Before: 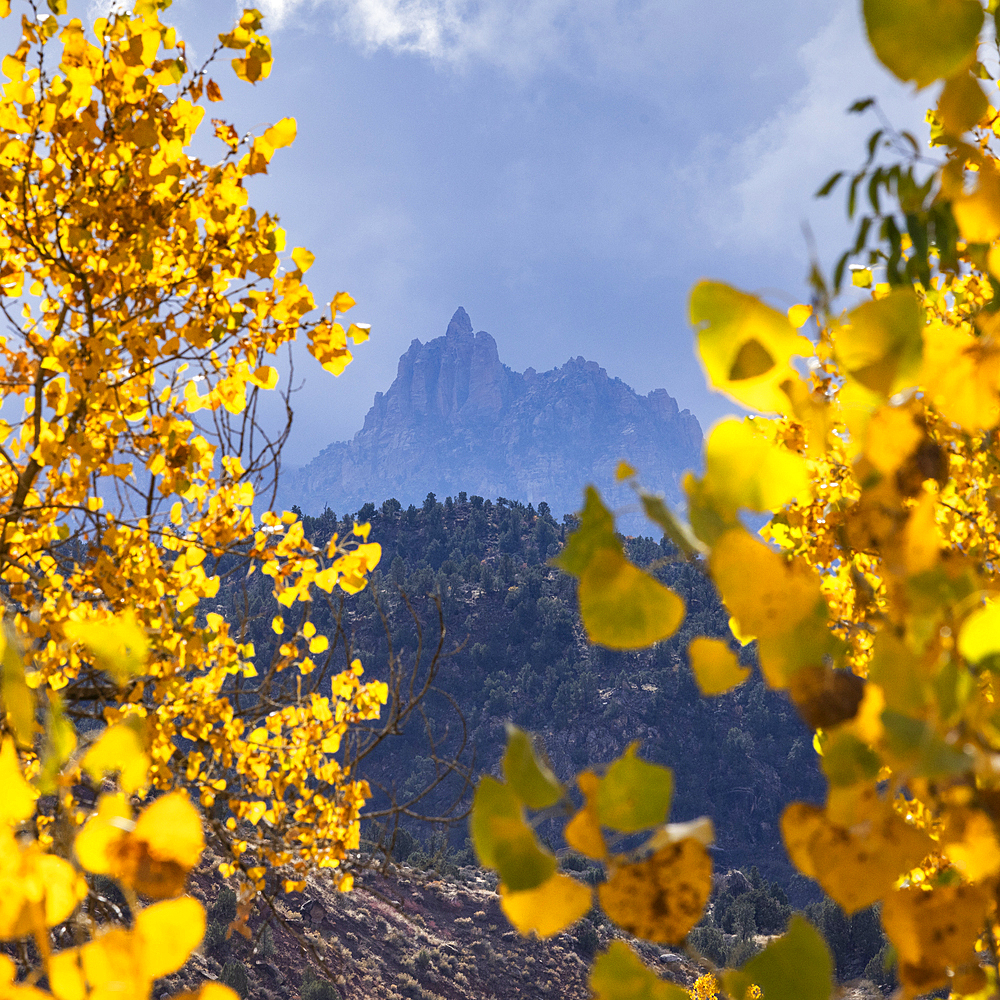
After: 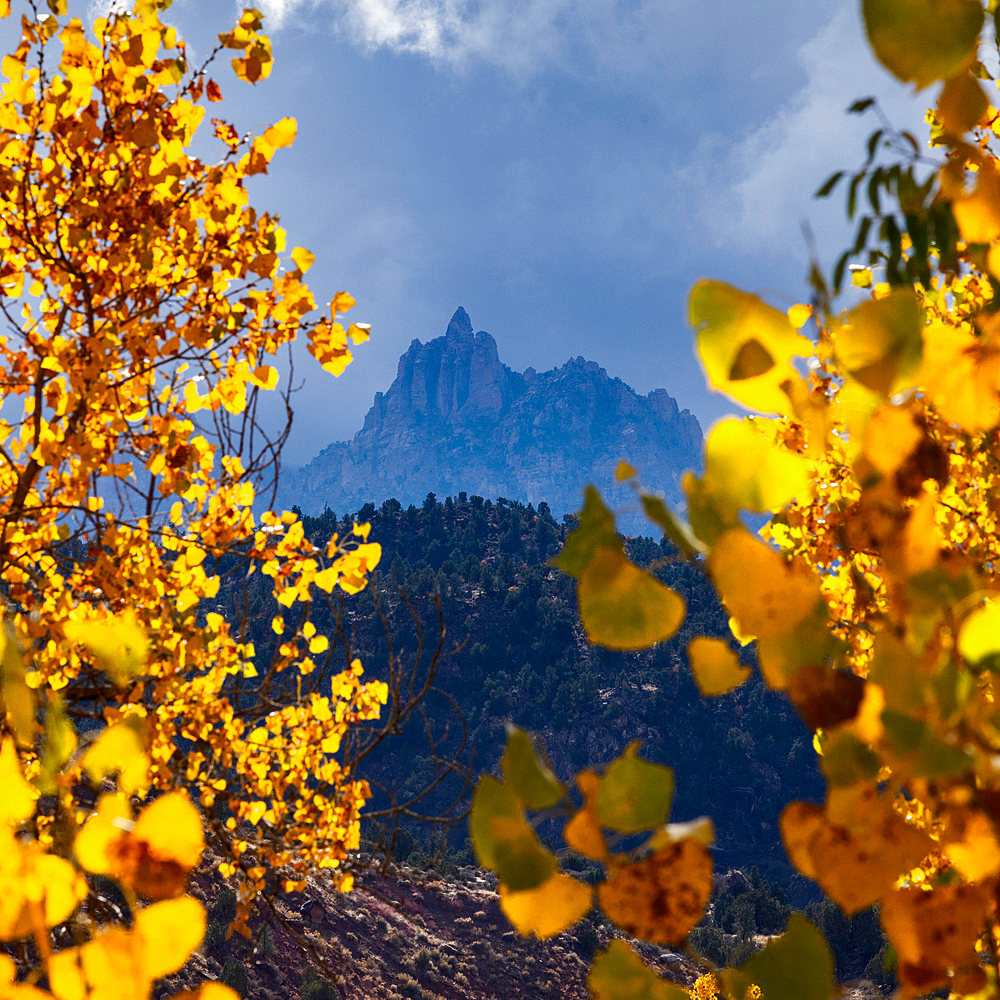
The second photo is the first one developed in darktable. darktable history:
contrast brightness saturation: brightness -0.2, saturation 0.083
